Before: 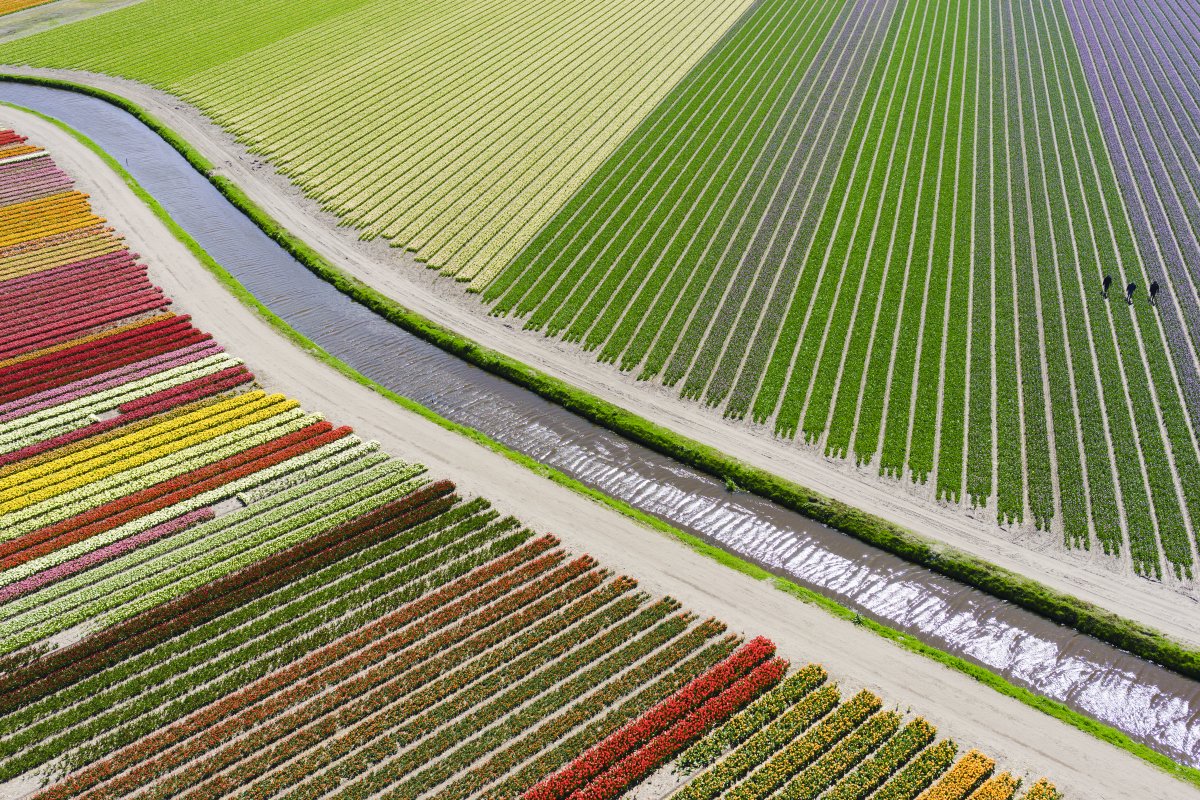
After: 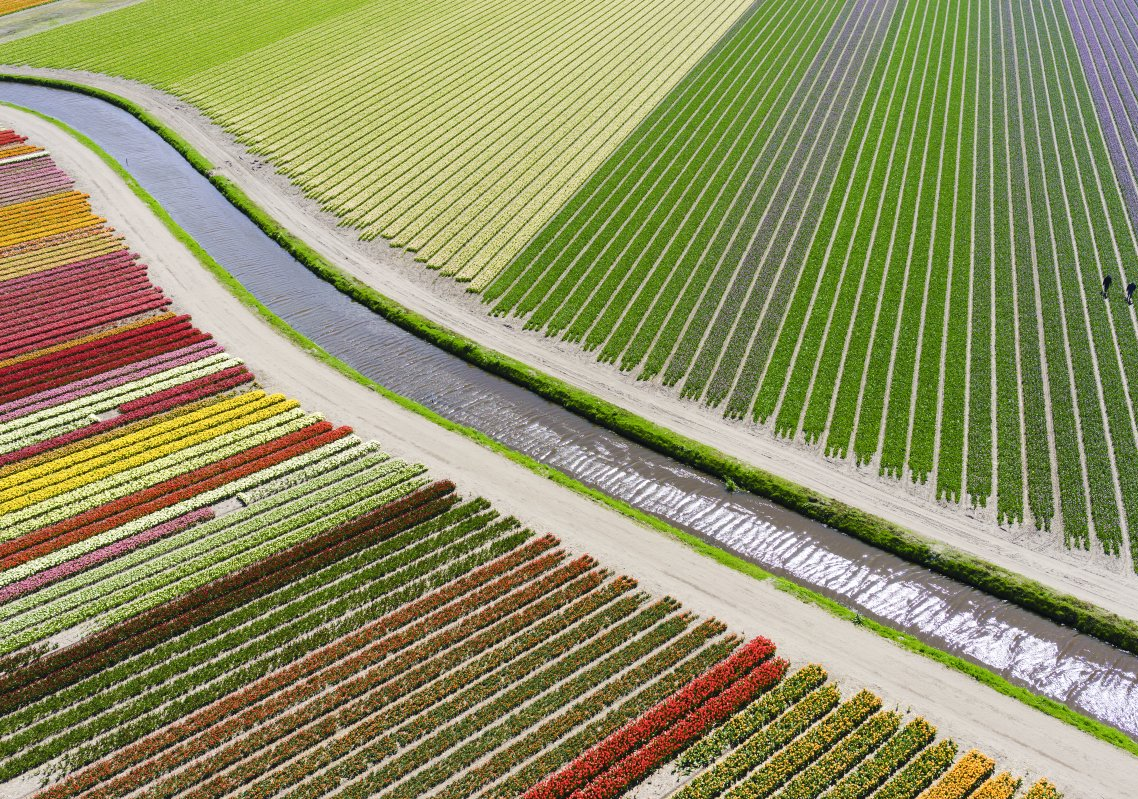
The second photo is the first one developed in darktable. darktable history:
crop and rotate: right 5.167%
shadows and highlights: shadows -10, white point adjustment 1.5, highlights 10
